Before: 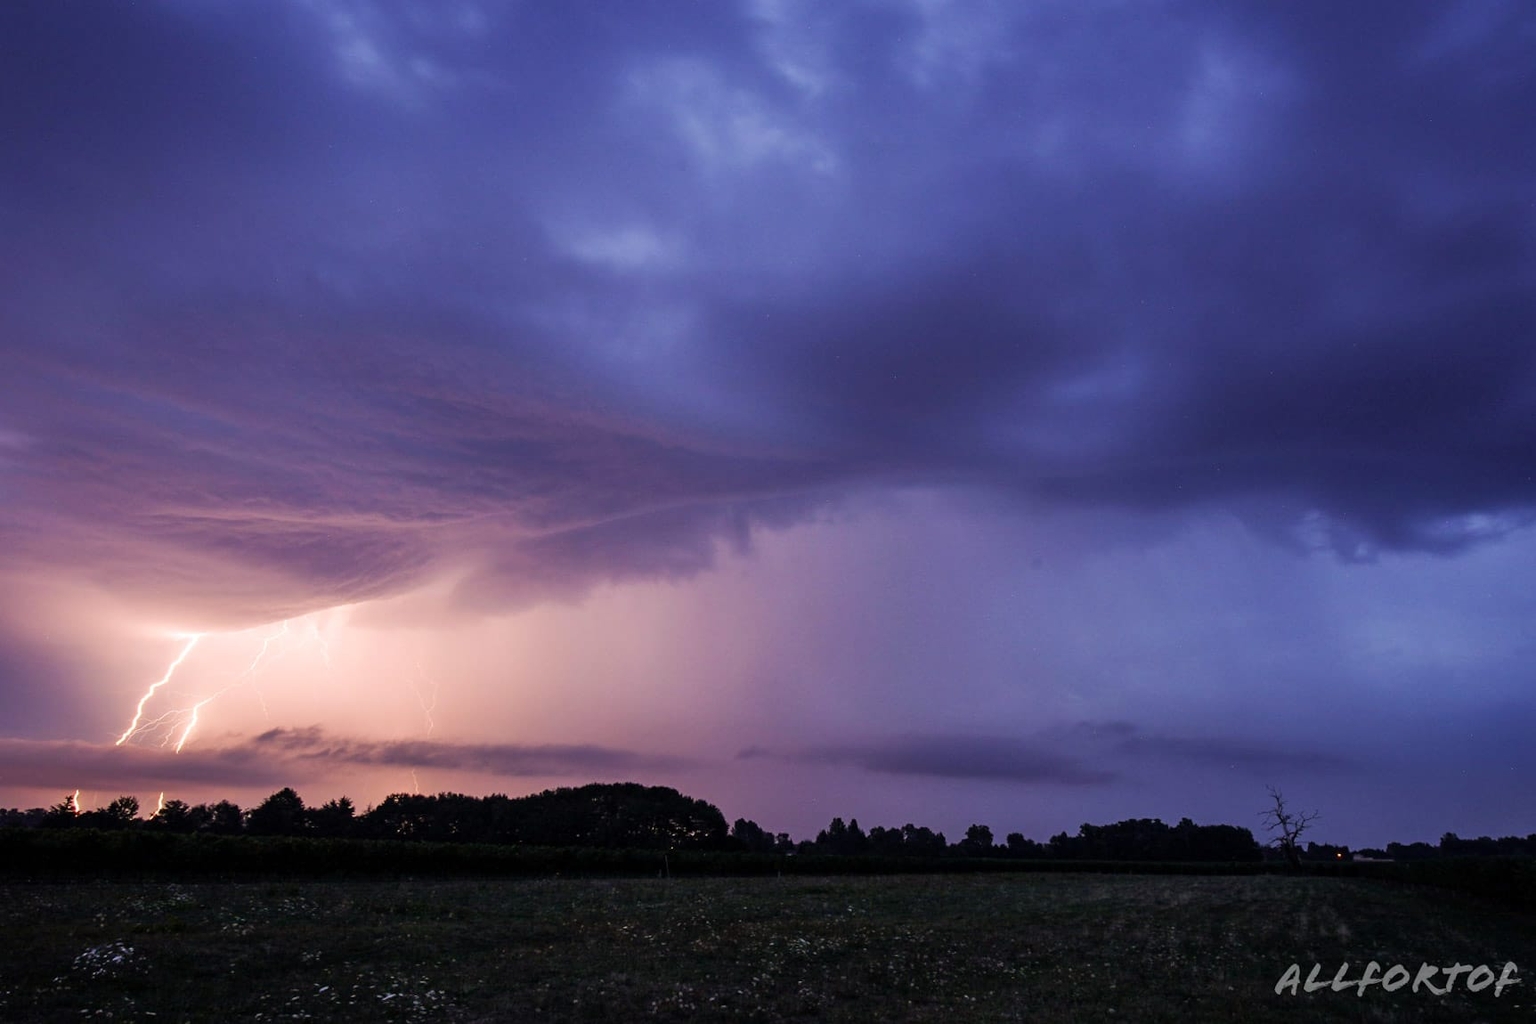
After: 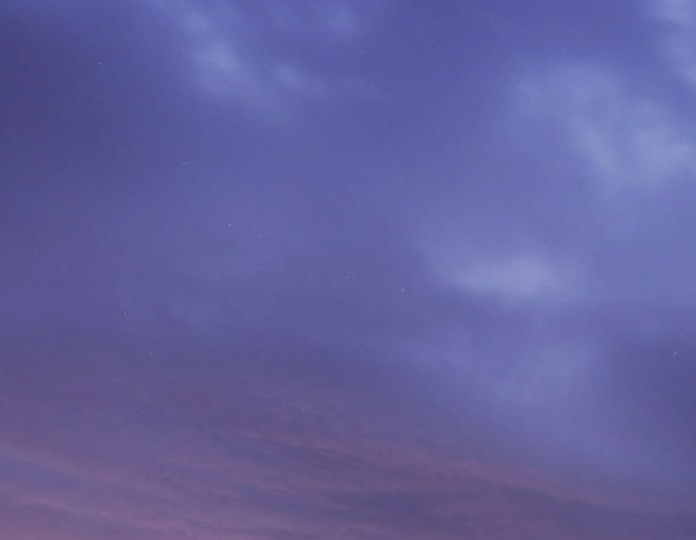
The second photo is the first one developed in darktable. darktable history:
sharpen: on, module defaults
contrast brightness saturation: contrast -0.148, brightness 0.041, saturation -0.119
crop and rotate: left 10.914%, top 0.104%, right 48.688%, bottom 52.93%
